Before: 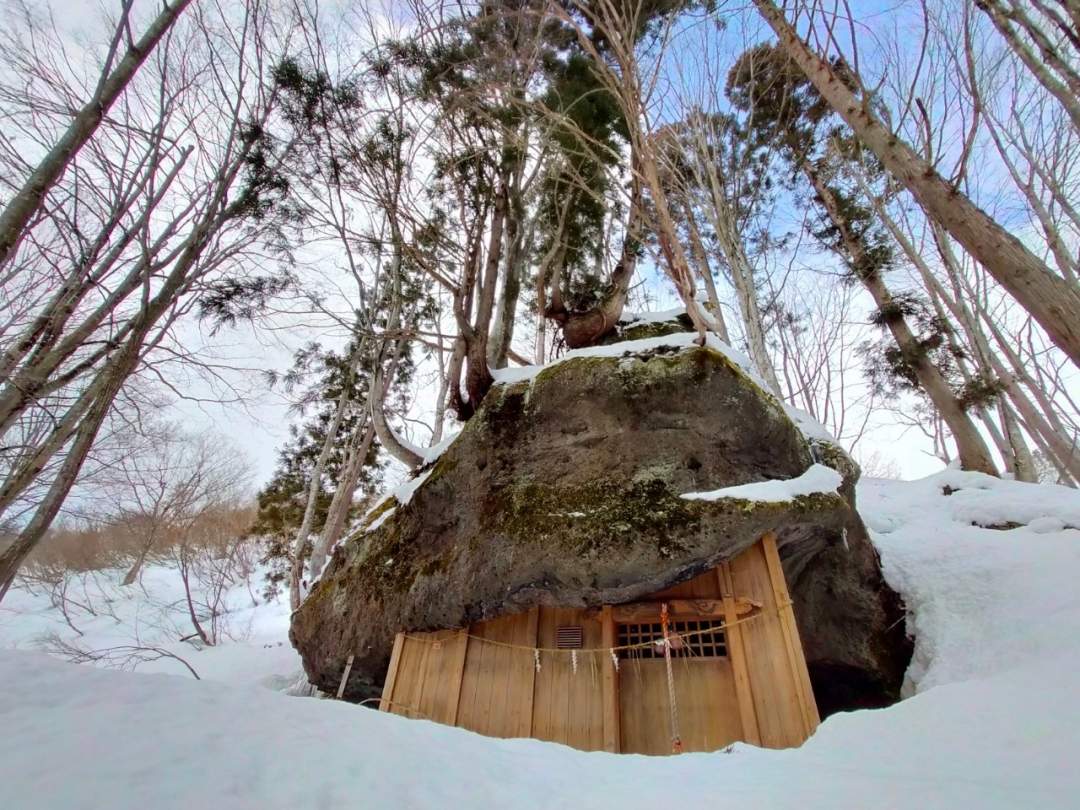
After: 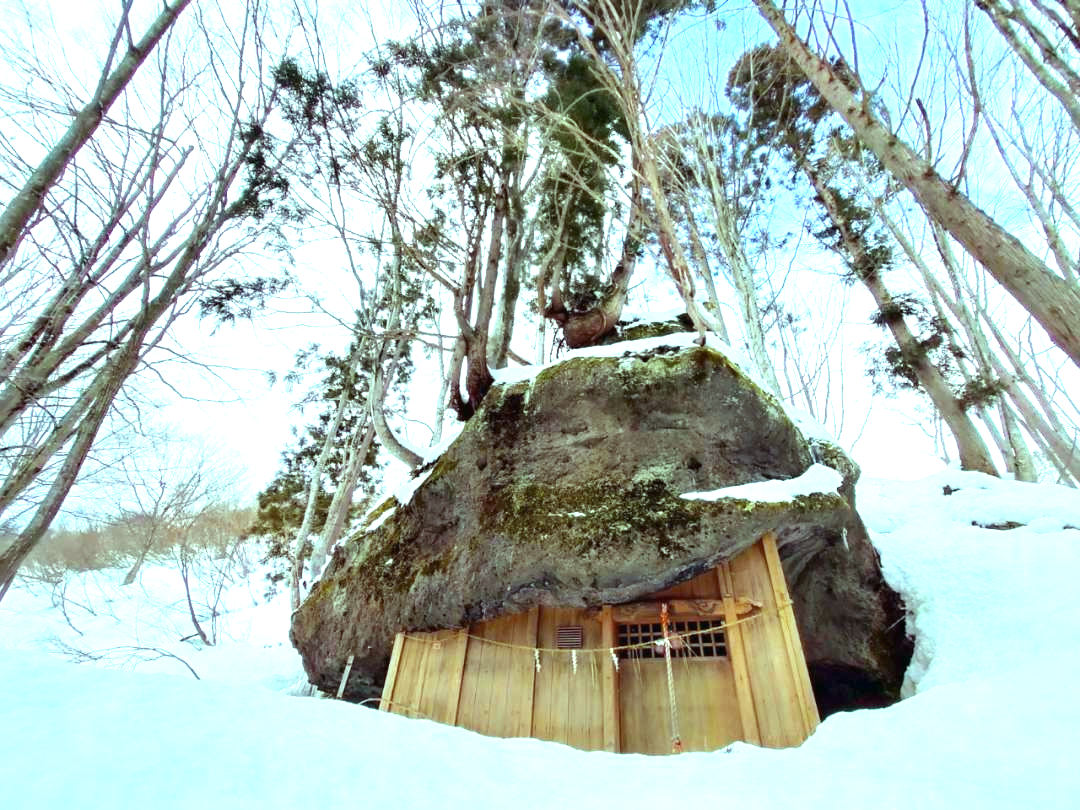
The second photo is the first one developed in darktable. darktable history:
exposure: black level correction 0, exposure 1.1 EV, compensate highlight preservation false
color balance: mode lift, gamma, gain (sRGB), lift [0.997, 0.979, 1.021, 1.011], gamma [1, 1.084, 0.916, 0.998], gain [1, 0.87, 1.13, 1.101], contrast 4.55%, contrast fulcrum 38.24%, output saturation 104.09%
